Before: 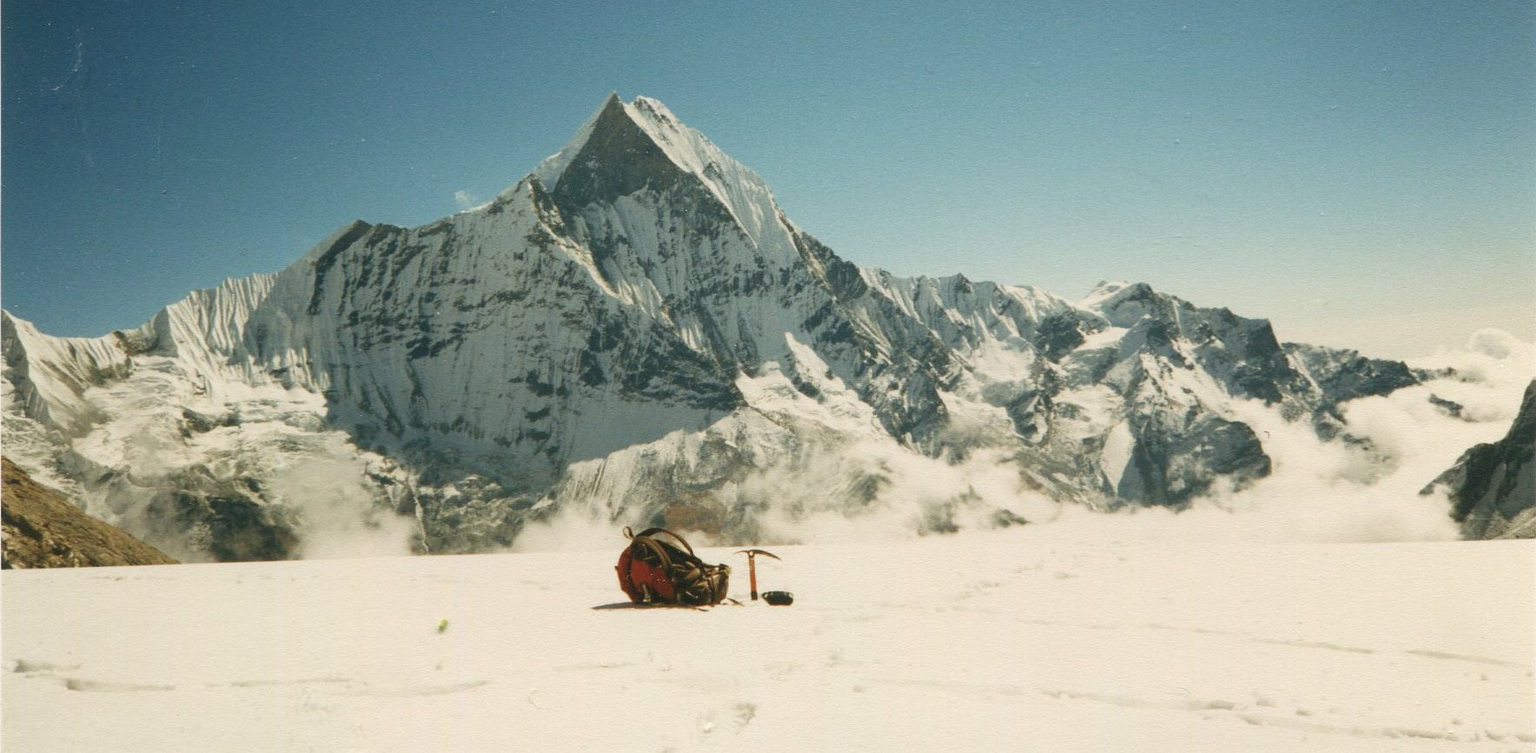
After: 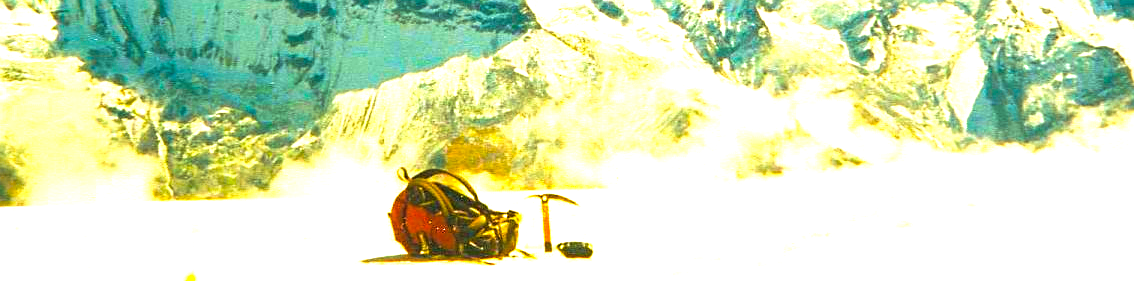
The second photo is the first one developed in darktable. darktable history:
crop: left 18.132%, top 50.69%, right 17.68%, bottom 16.845%
sharpen: on, module defaults
tone equalizer: -8 EV -0.412 EV, -7 EV -0.427 EV, -6 EV -0.354 EV, -5 EV -0.223 EV, -3 EV 0.251 EV, -2 EV 0.34 EV, -1 EV 0.38 EV, +0 EV 0.44 EV, mask exposure compensation -0.504 EV
velvia: strength 22.23%
exposure: black level correction 0, exposure 1.199 EV, compensate highlight preservation false
color balance rgb: shadows lift › chroma 3.562%, shadows lift › hue 88.15°, linear chroma grading › highlights 99.442%, linear chroma grading › global chroma 23.558%, perceptual saturation grading › global saturation 0.793%, global vibrance 50.73%
